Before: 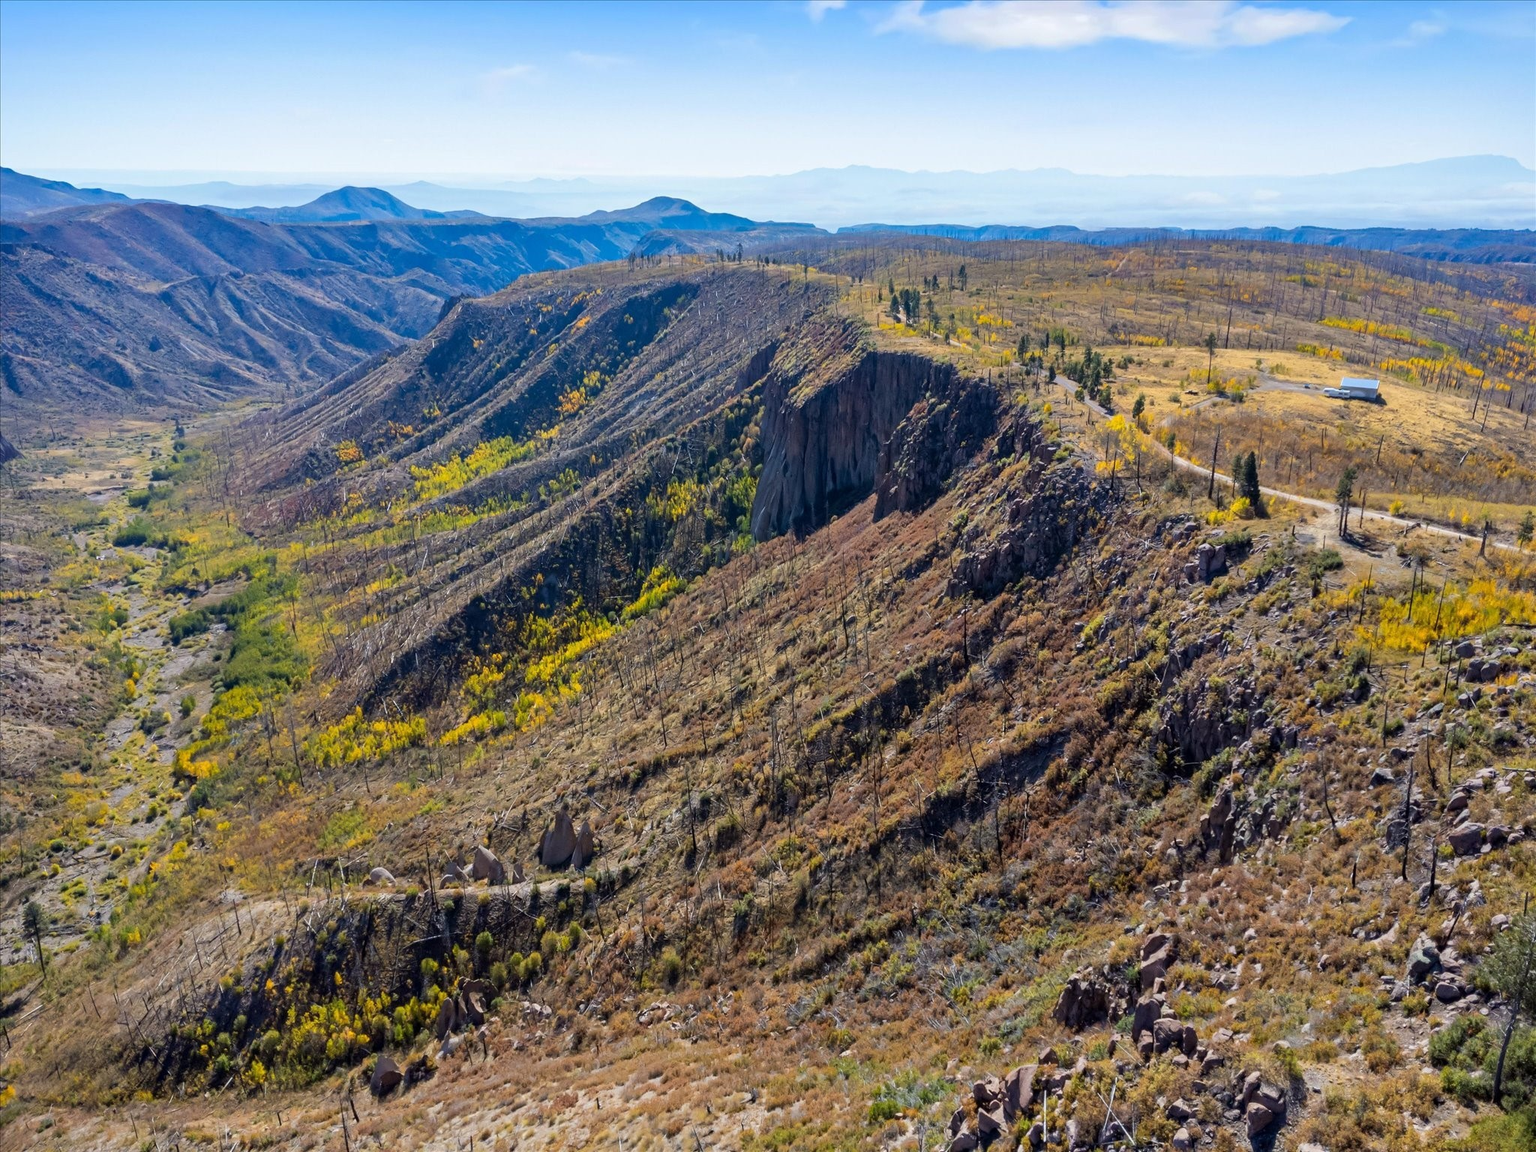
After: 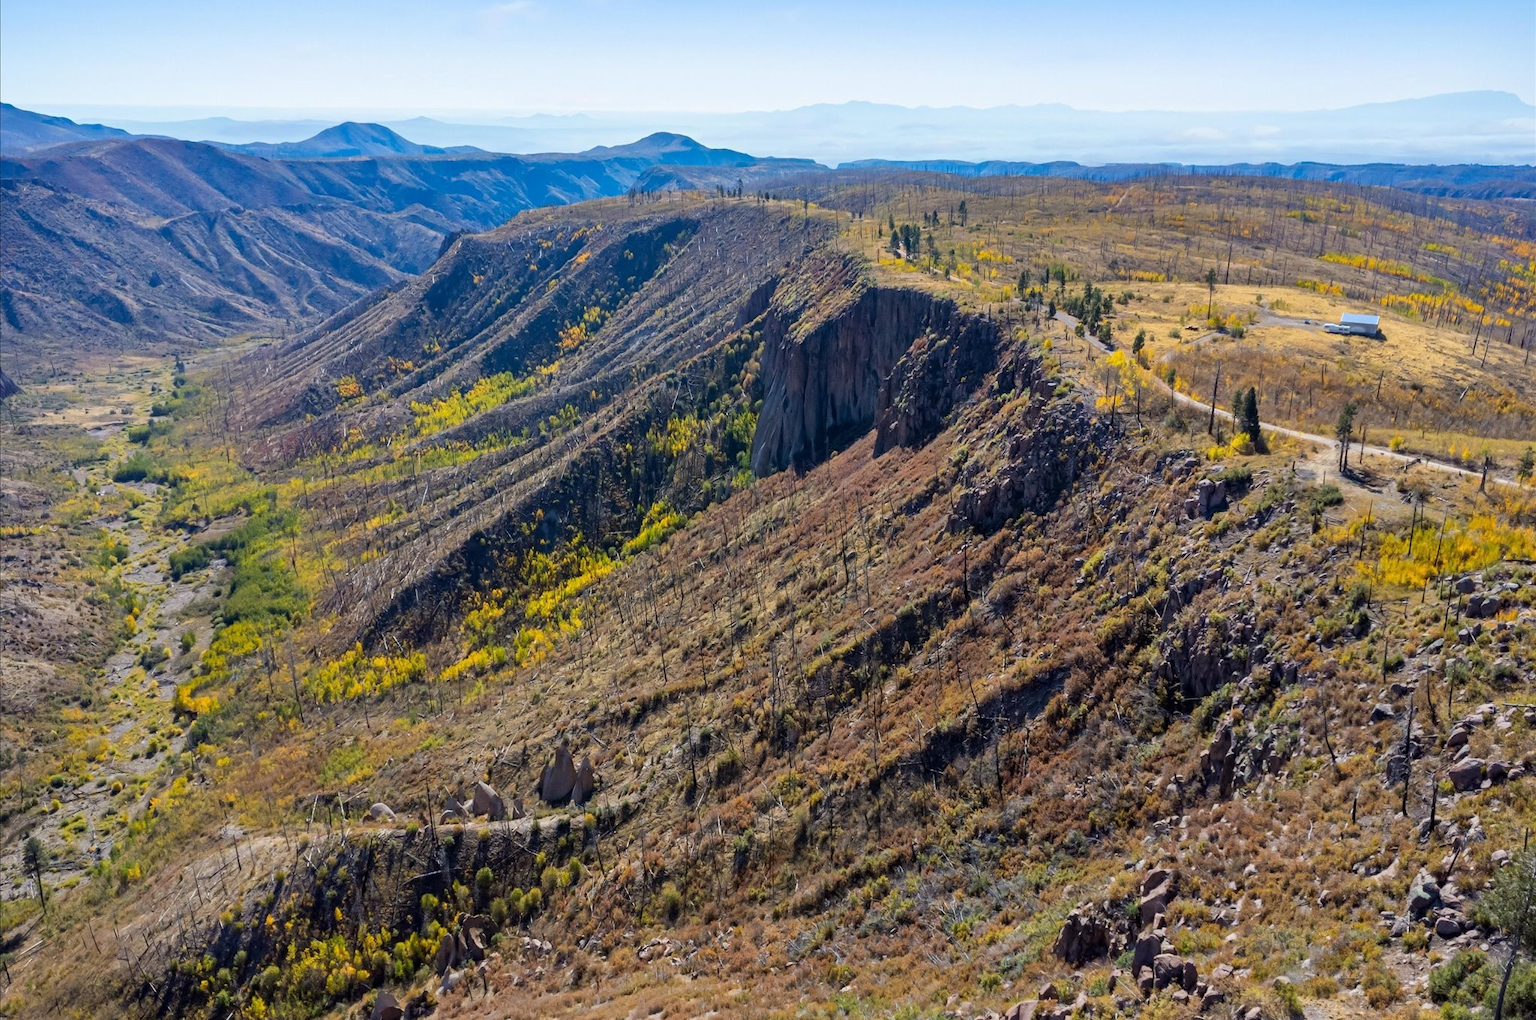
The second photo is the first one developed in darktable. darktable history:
crop and rotate: top 5.602%, bottom 5.729%
